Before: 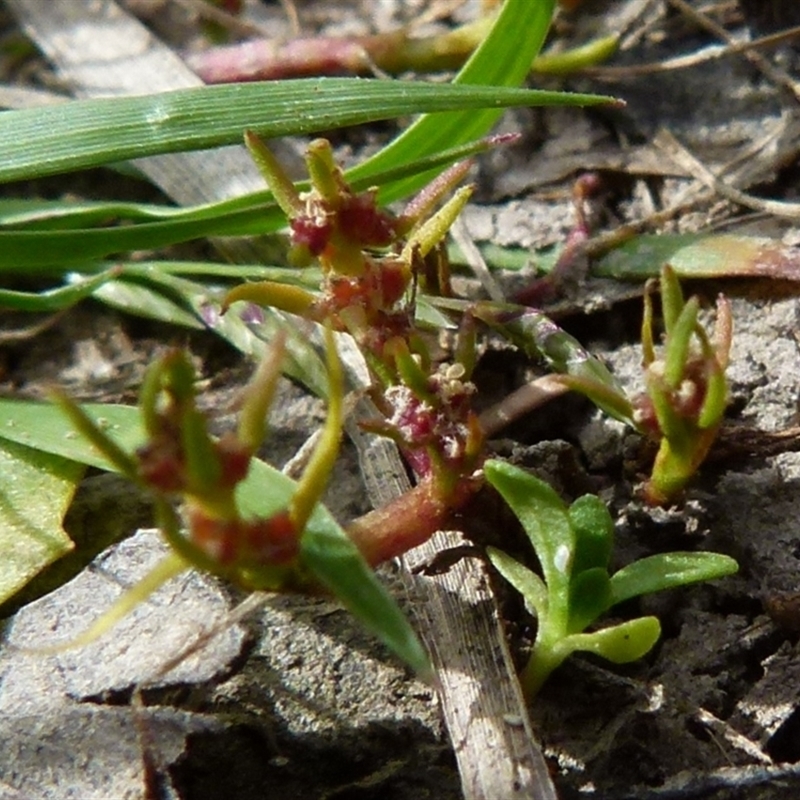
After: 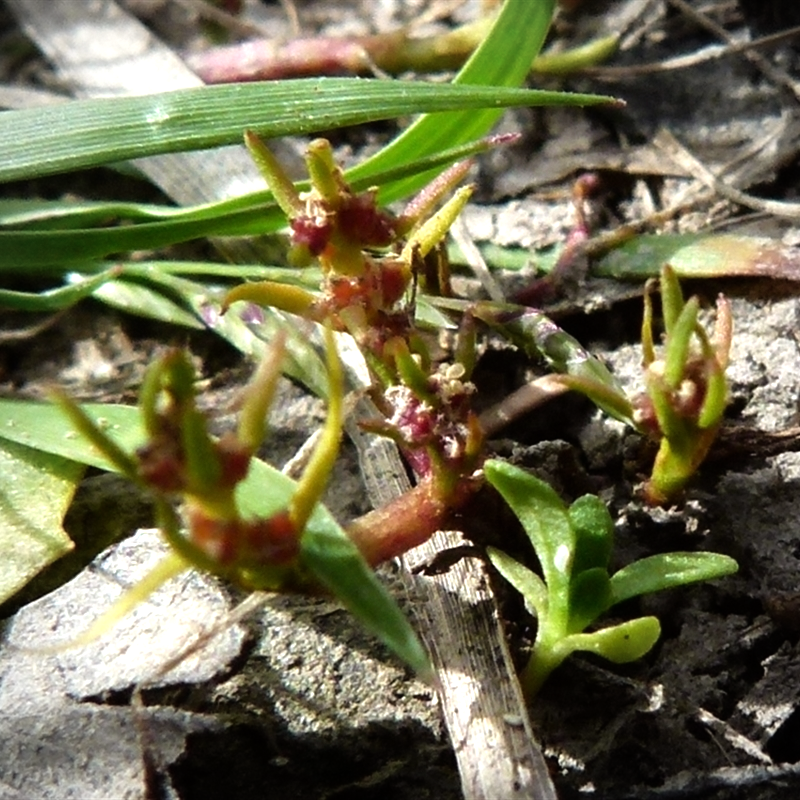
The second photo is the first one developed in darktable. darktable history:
vignetting: fall-off radius 61.12%
tone equalizer: -8 EV -0.789 EV, -7 EV -0.682 EV, -6 EV -0.577 EV, -5 EV -0.394 EV, -3 EV 0.393 EV, -2 EV 0.6 EV, -1 EV 0.675 EV, +0 EV 0.741 EV, mask exposure compensation -0.493 EV
